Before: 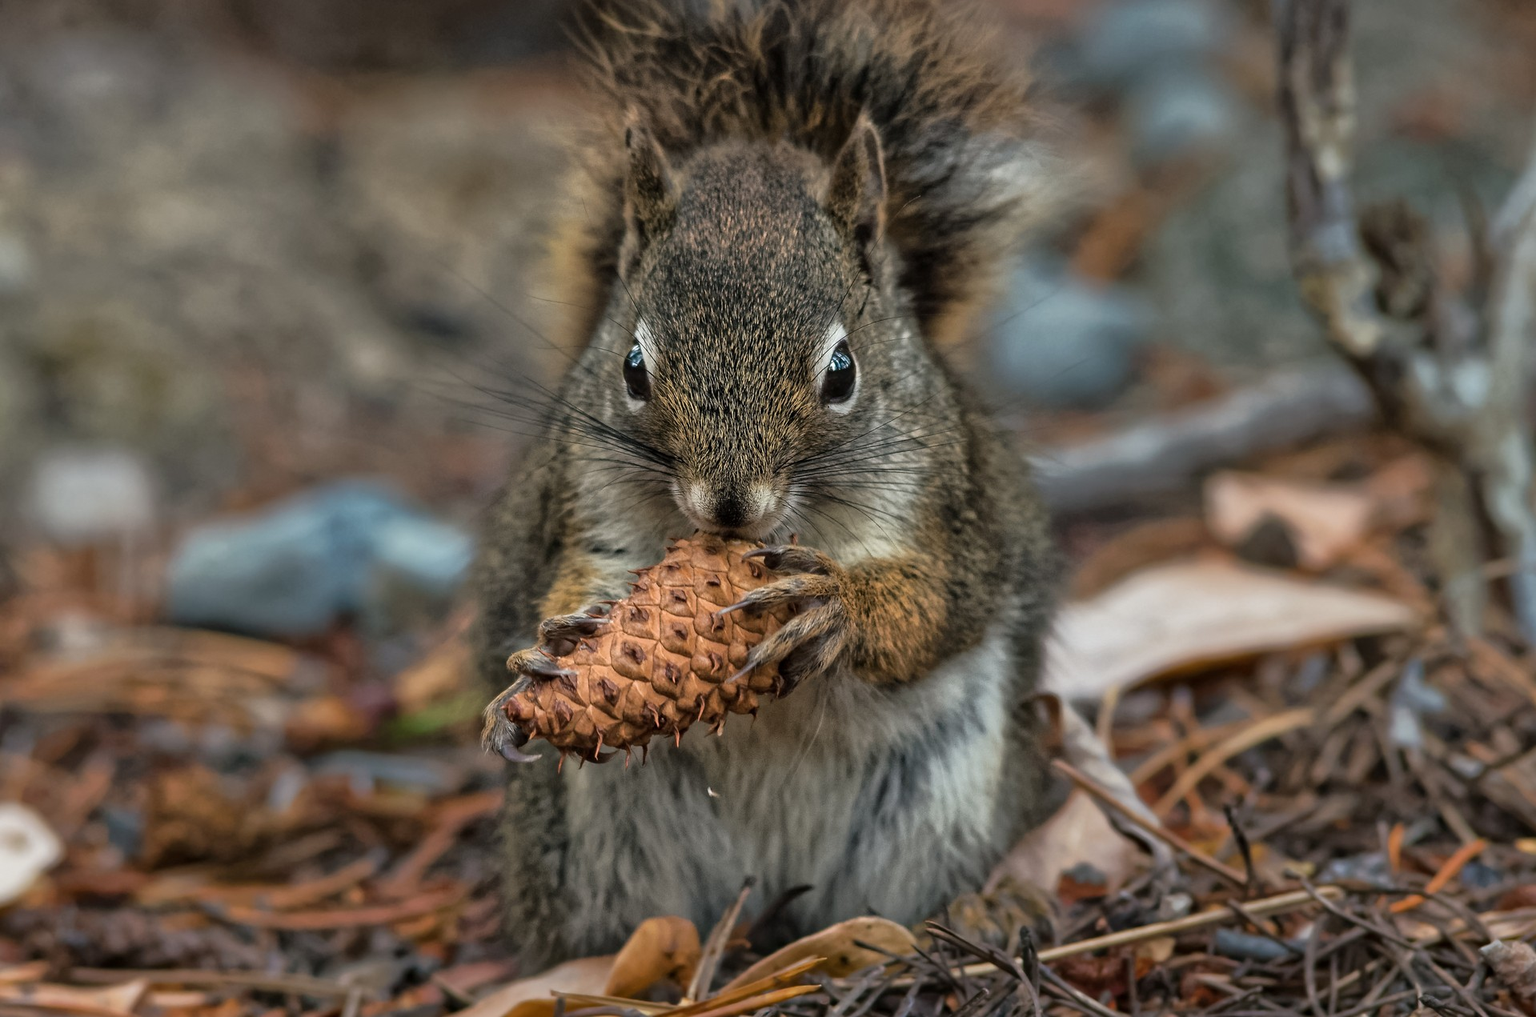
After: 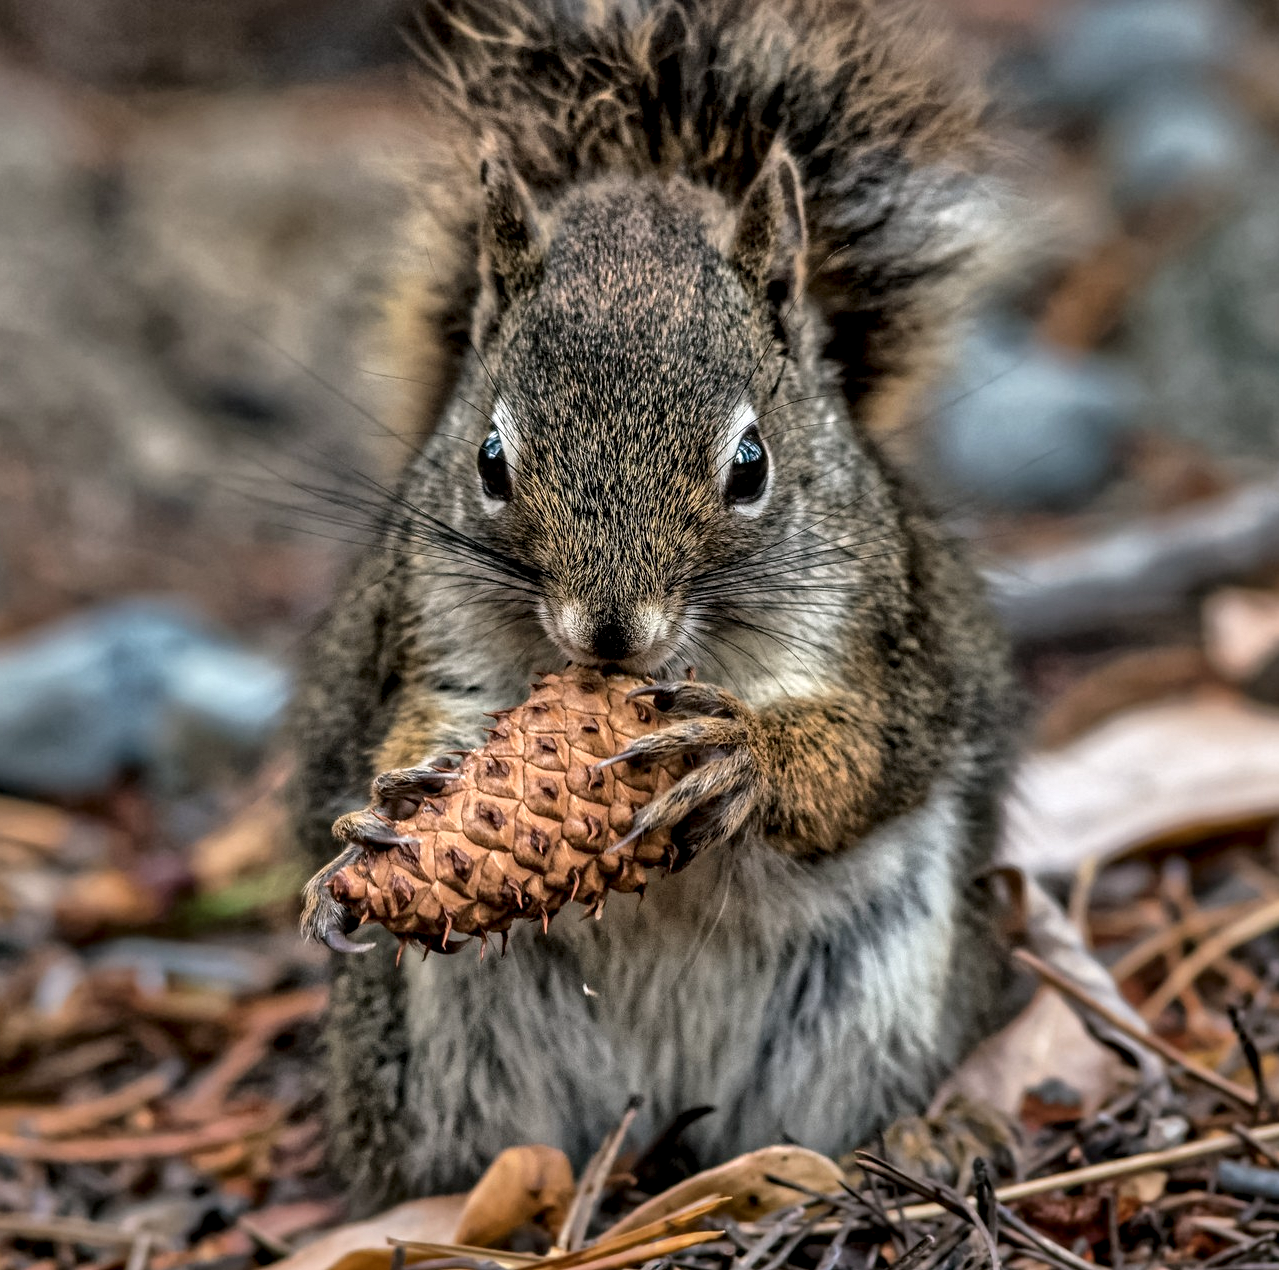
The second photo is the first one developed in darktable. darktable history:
local contrast: highlights 60%, shadows 60%, detail 160%
shadows and highlights: shadows 60, soften with gaussian
crop and rotate: left 15.754%, right 17.579%
white balance: red 1.009, blue 1.027
